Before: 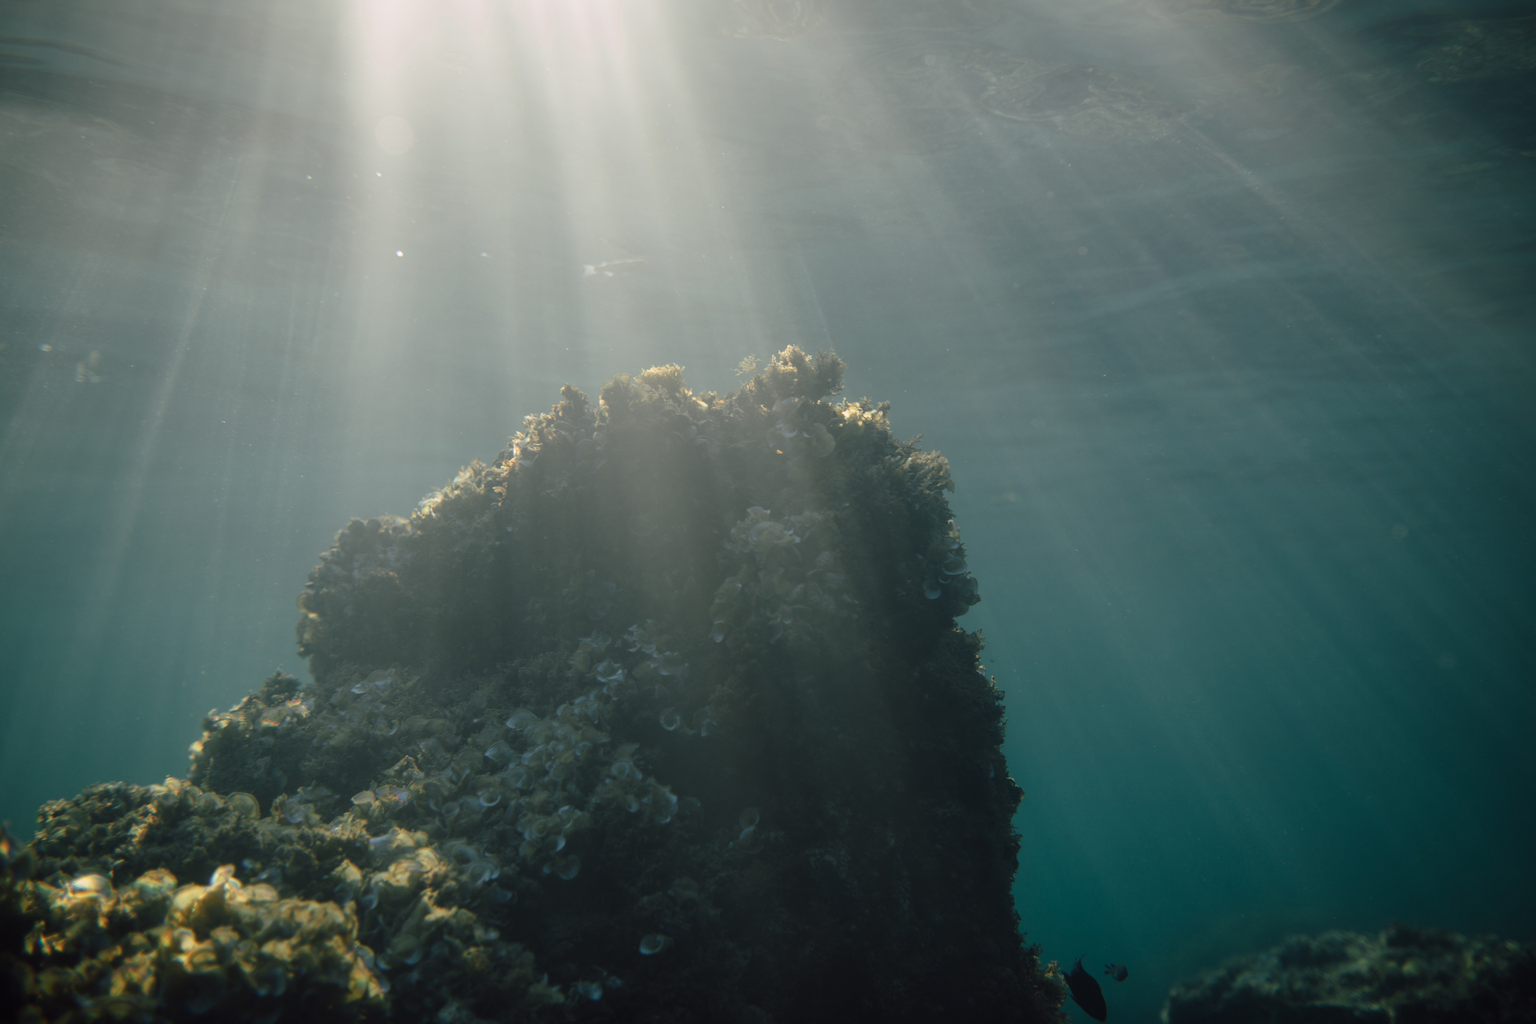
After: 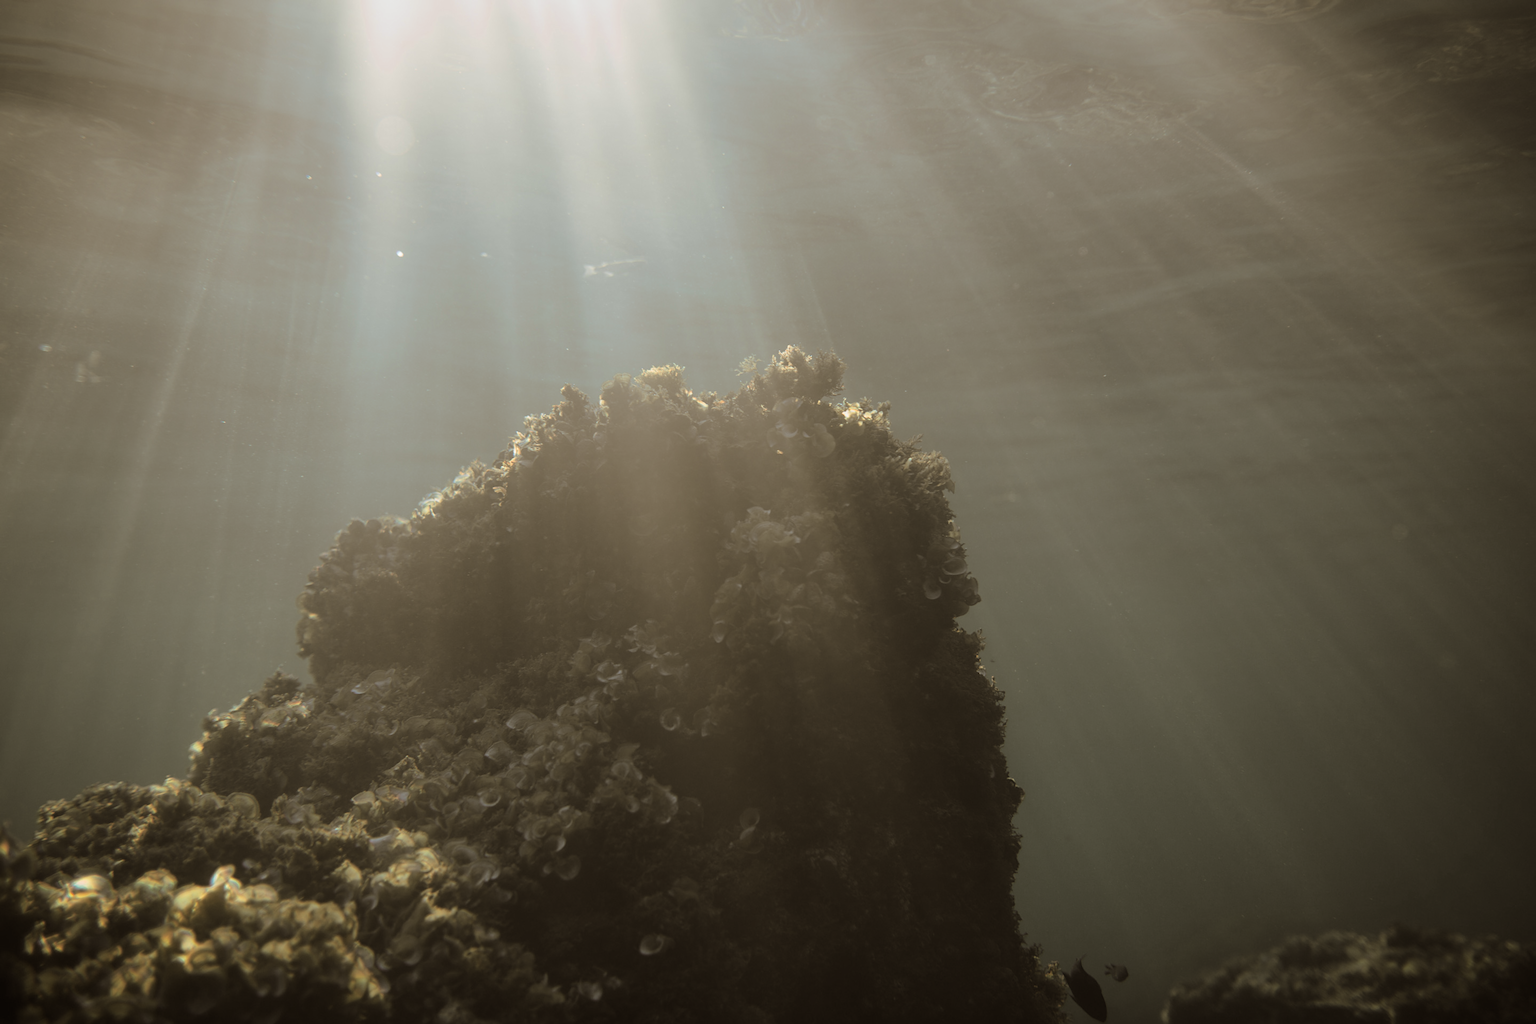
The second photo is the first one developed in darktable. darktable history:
sharpen: amount 0.2
split-toning: shadows › hue 37.98°, highlights › hue 185.58°, balance -55.261
